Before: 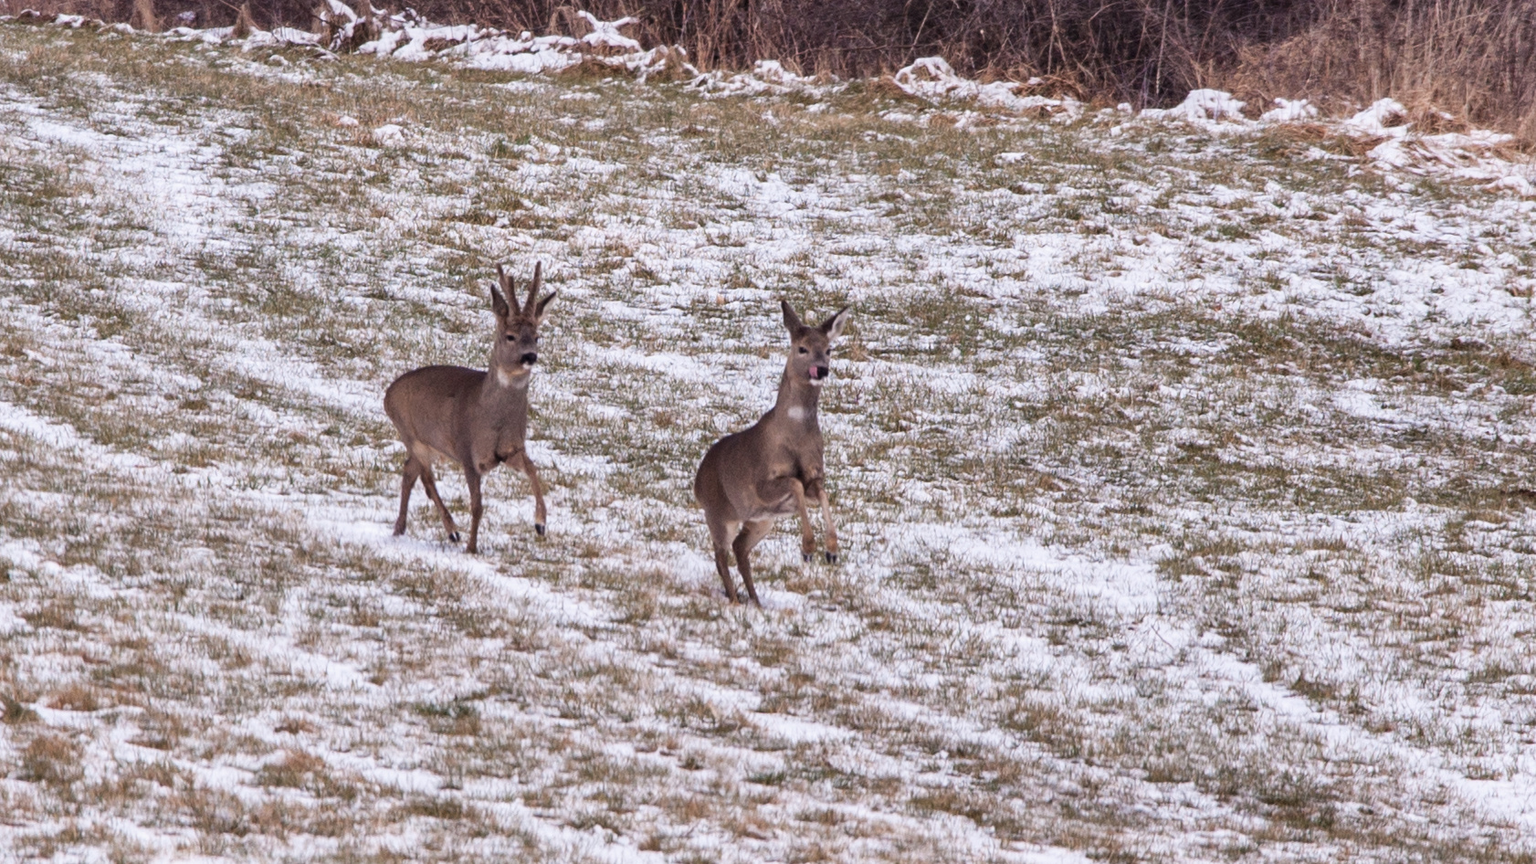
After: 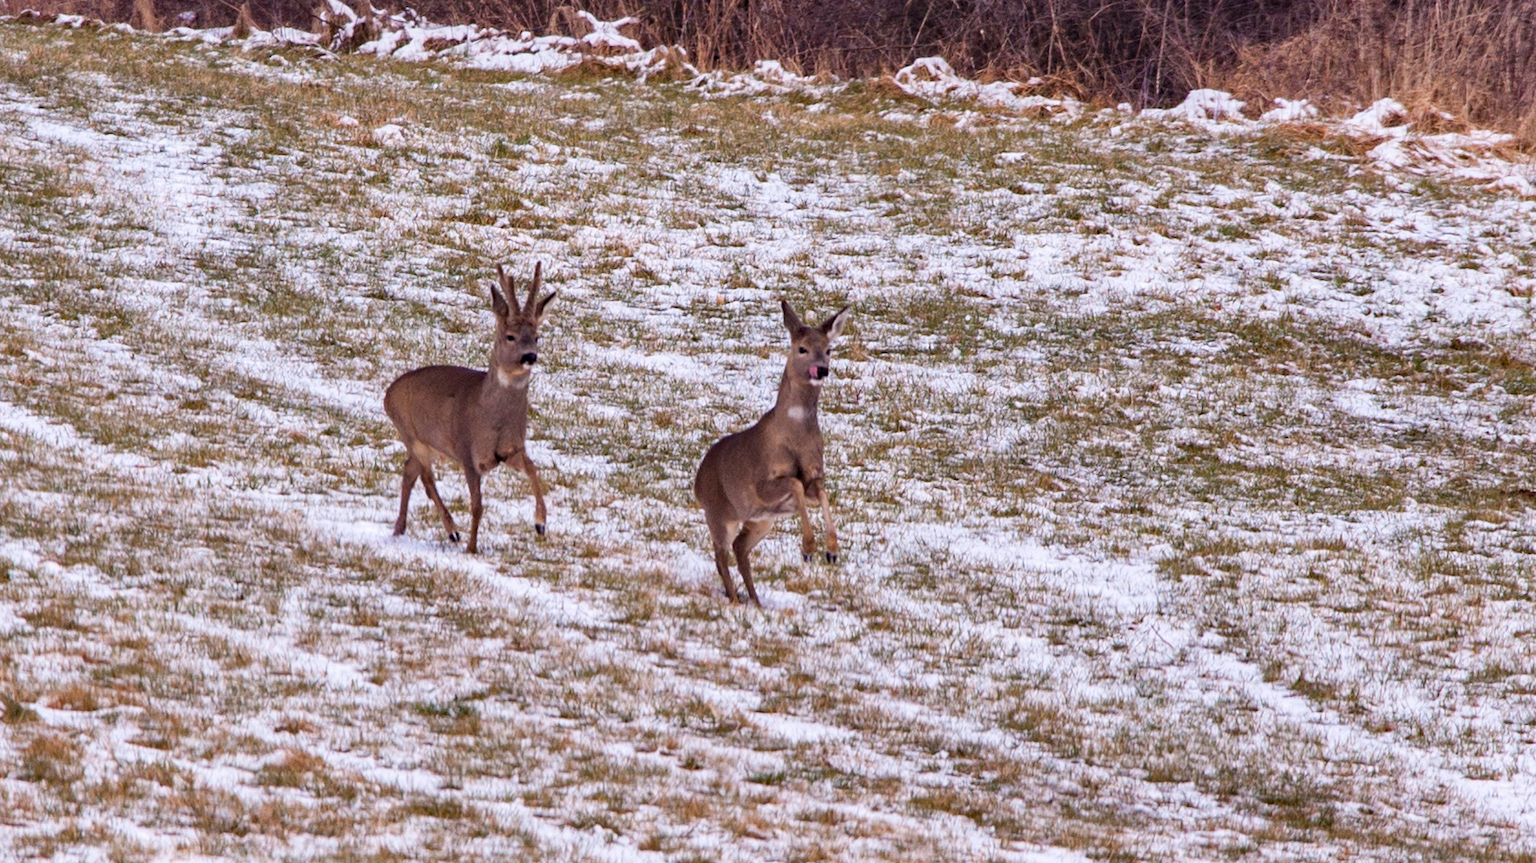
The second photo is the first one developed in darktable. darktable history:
color balance rgb: perceptual saturation grading › global saturation 30%, global vibrance 20%
haze removal: compatibility mode true, adaptive false
